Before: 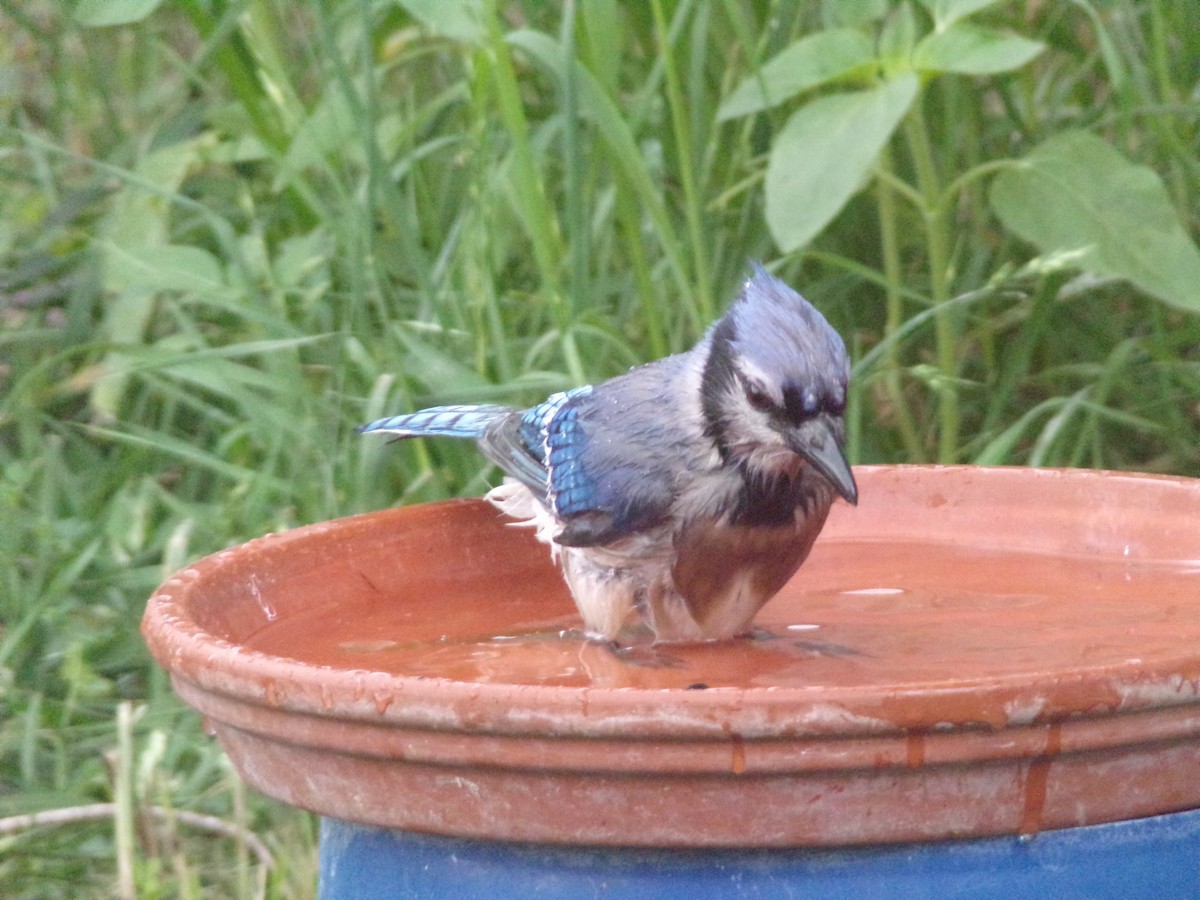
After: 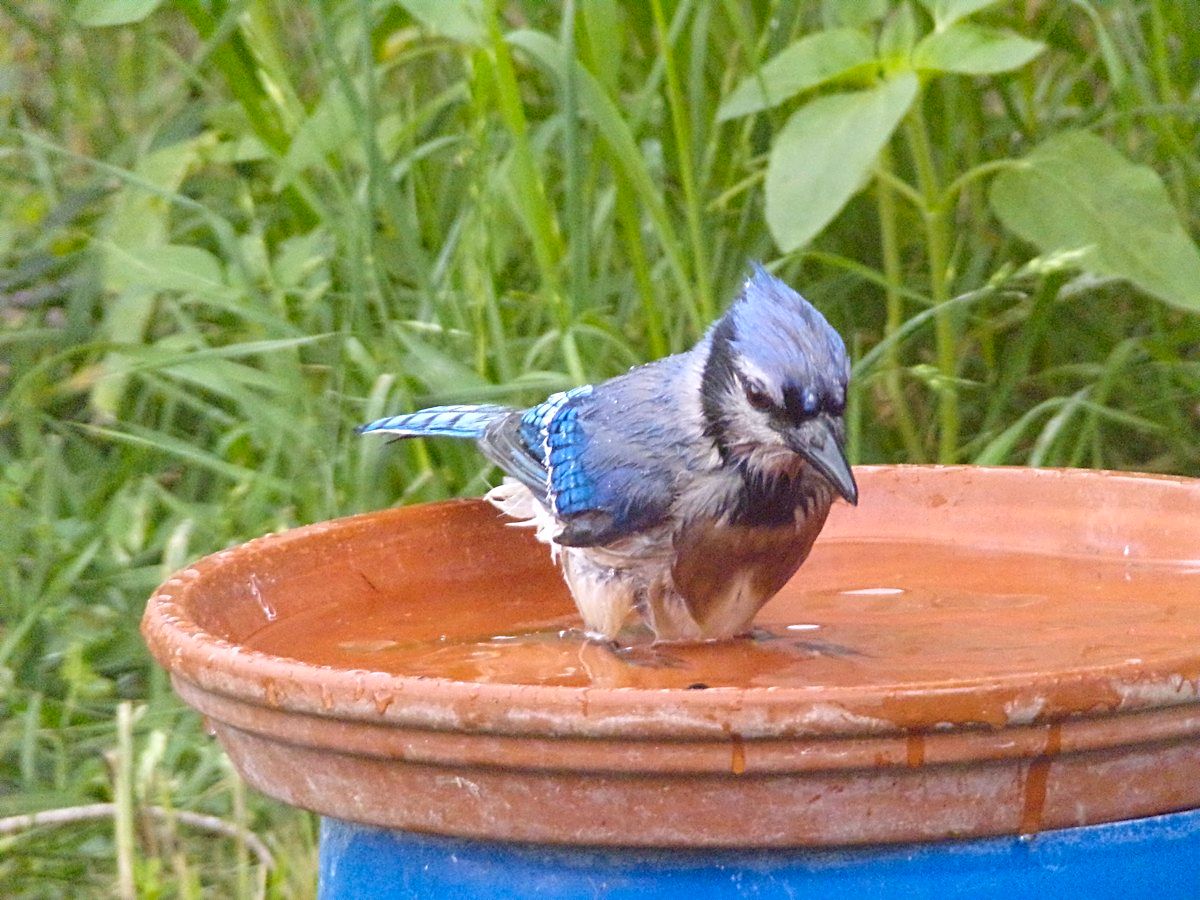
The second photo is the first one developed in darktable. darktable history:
color contrast: green-magenta contrast 0.85, blue-yellow contrast 1.25, unbound 0
contrast brightness saturation: contrast 0.09, saturation 0.28
sharpen: radius 2.531, amount 0.628
